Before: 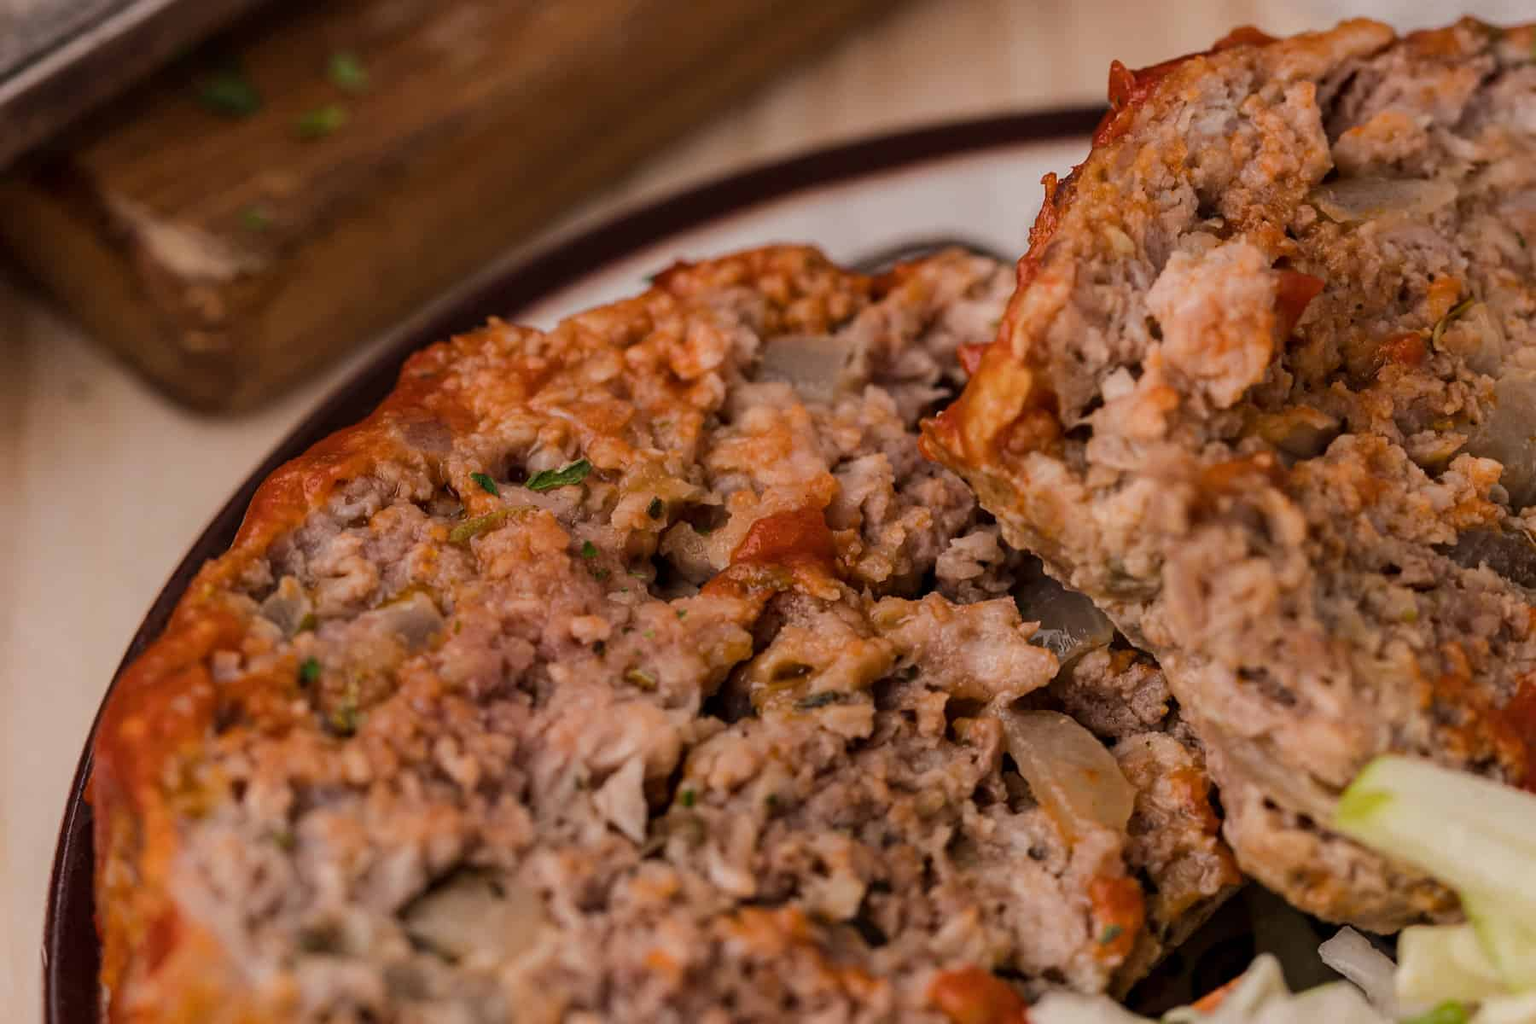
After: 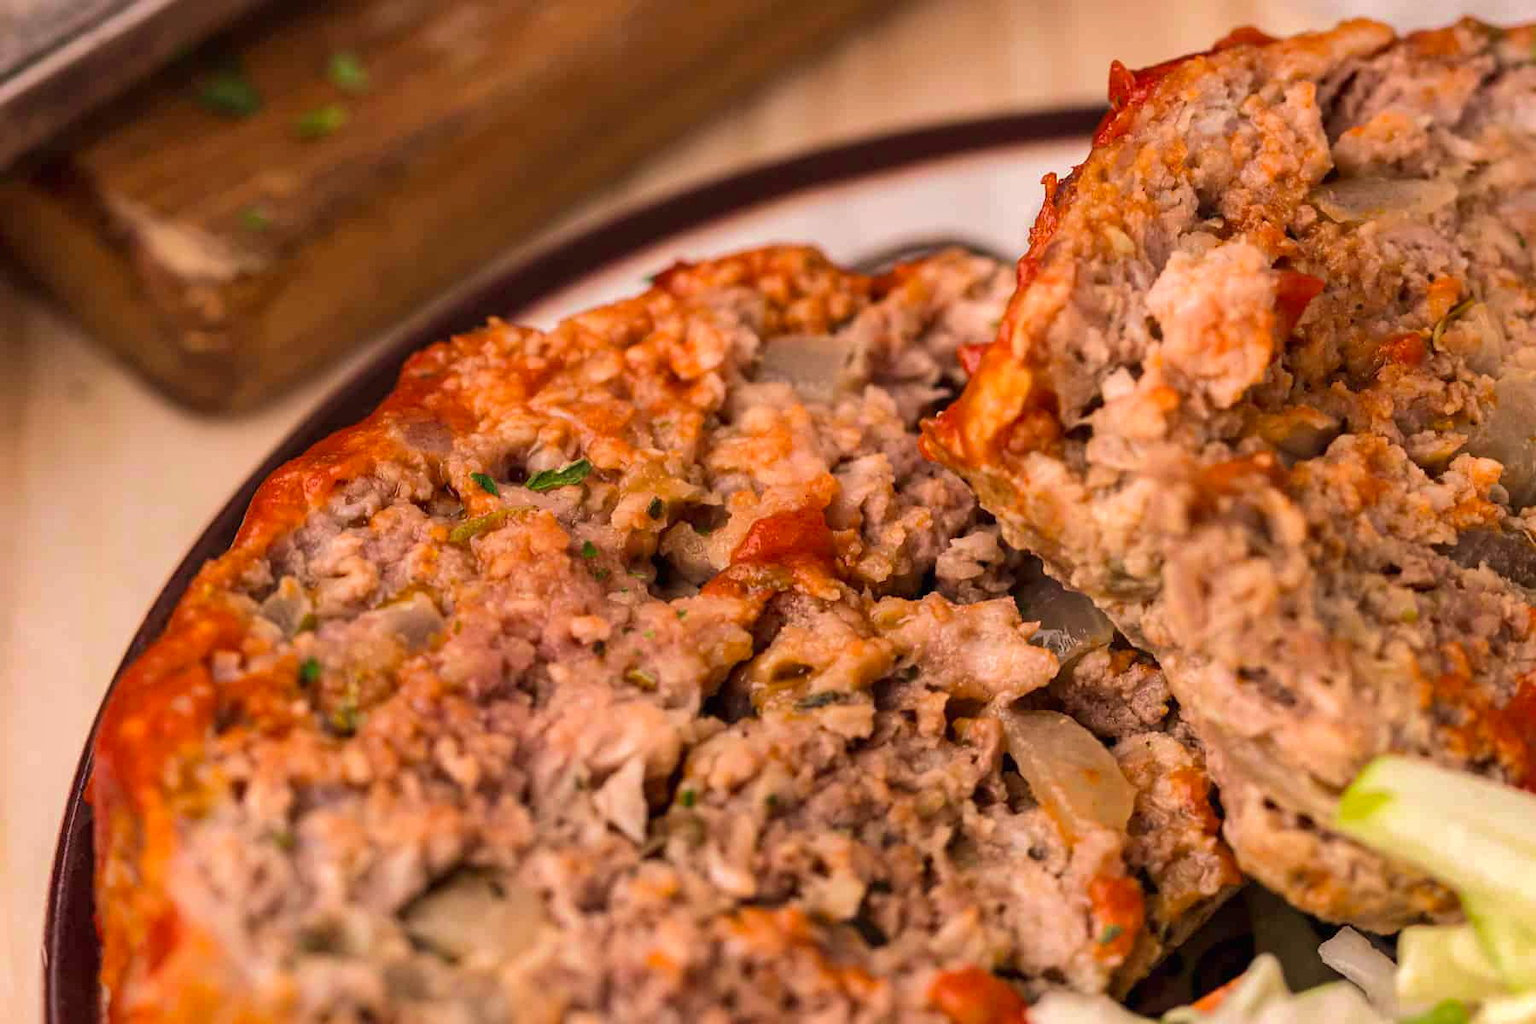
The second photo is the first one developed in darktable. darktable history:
contrast brightness saturation: contrast 0.036, saturation 0.165
exposure: black level correction 0, exposure 0.703 EV, compensate highlight preservation false
shadows and highlights: shadows 30.09
velvia: on, module defaults
